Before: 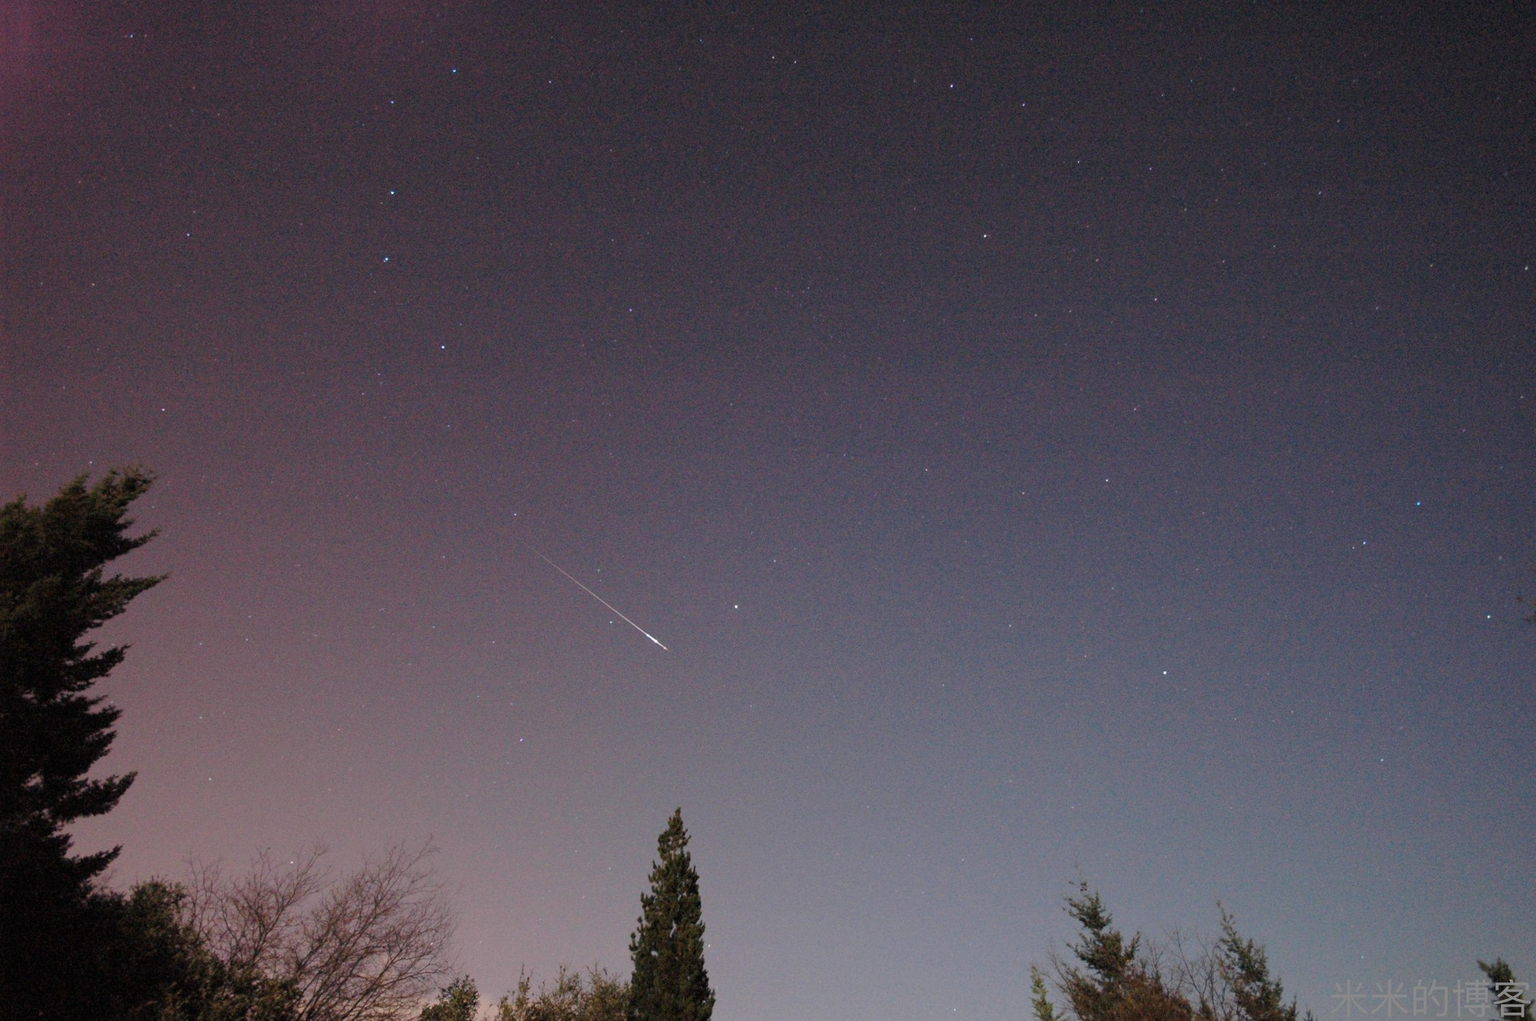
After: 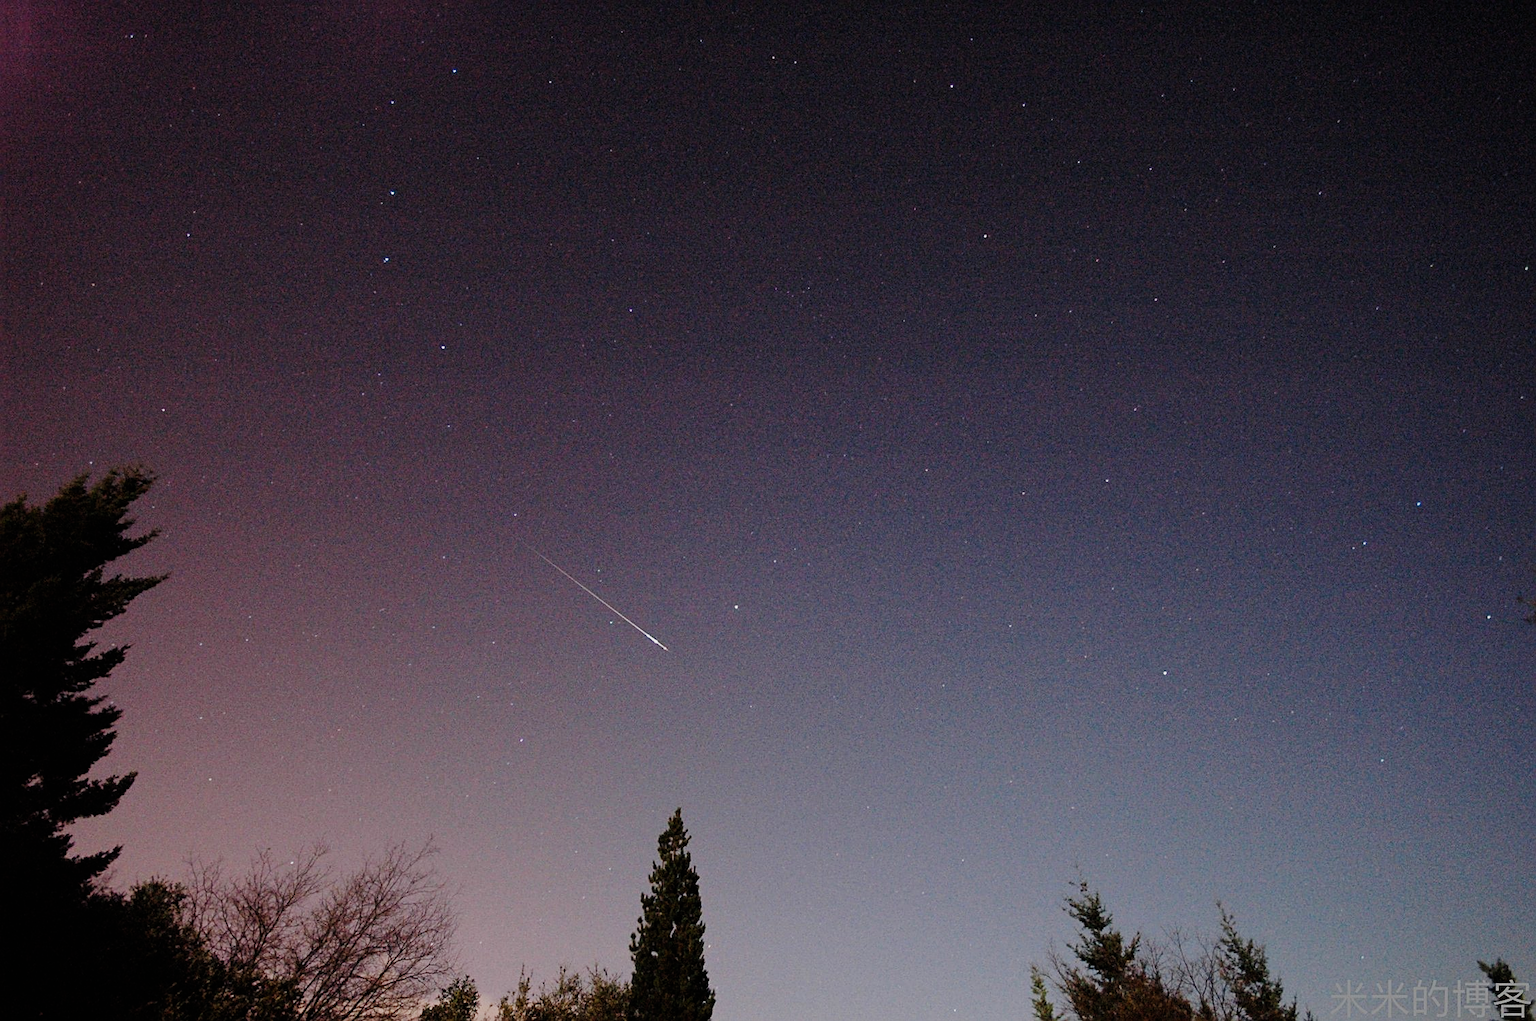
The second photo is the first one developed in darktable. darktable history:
sharpen: on, module defaults
color balance rgb: perceptual saturation grading › global saturation -1%
sigmoid: contrast 1.8, skew -0.2, preserve hue 0%, red attenuation 0.1, red rotation 0.035, green attenuation 0.1, green rotation -0.017, blue attenuation 0.15, blue rotation -0.052, base primaries Rec2020
